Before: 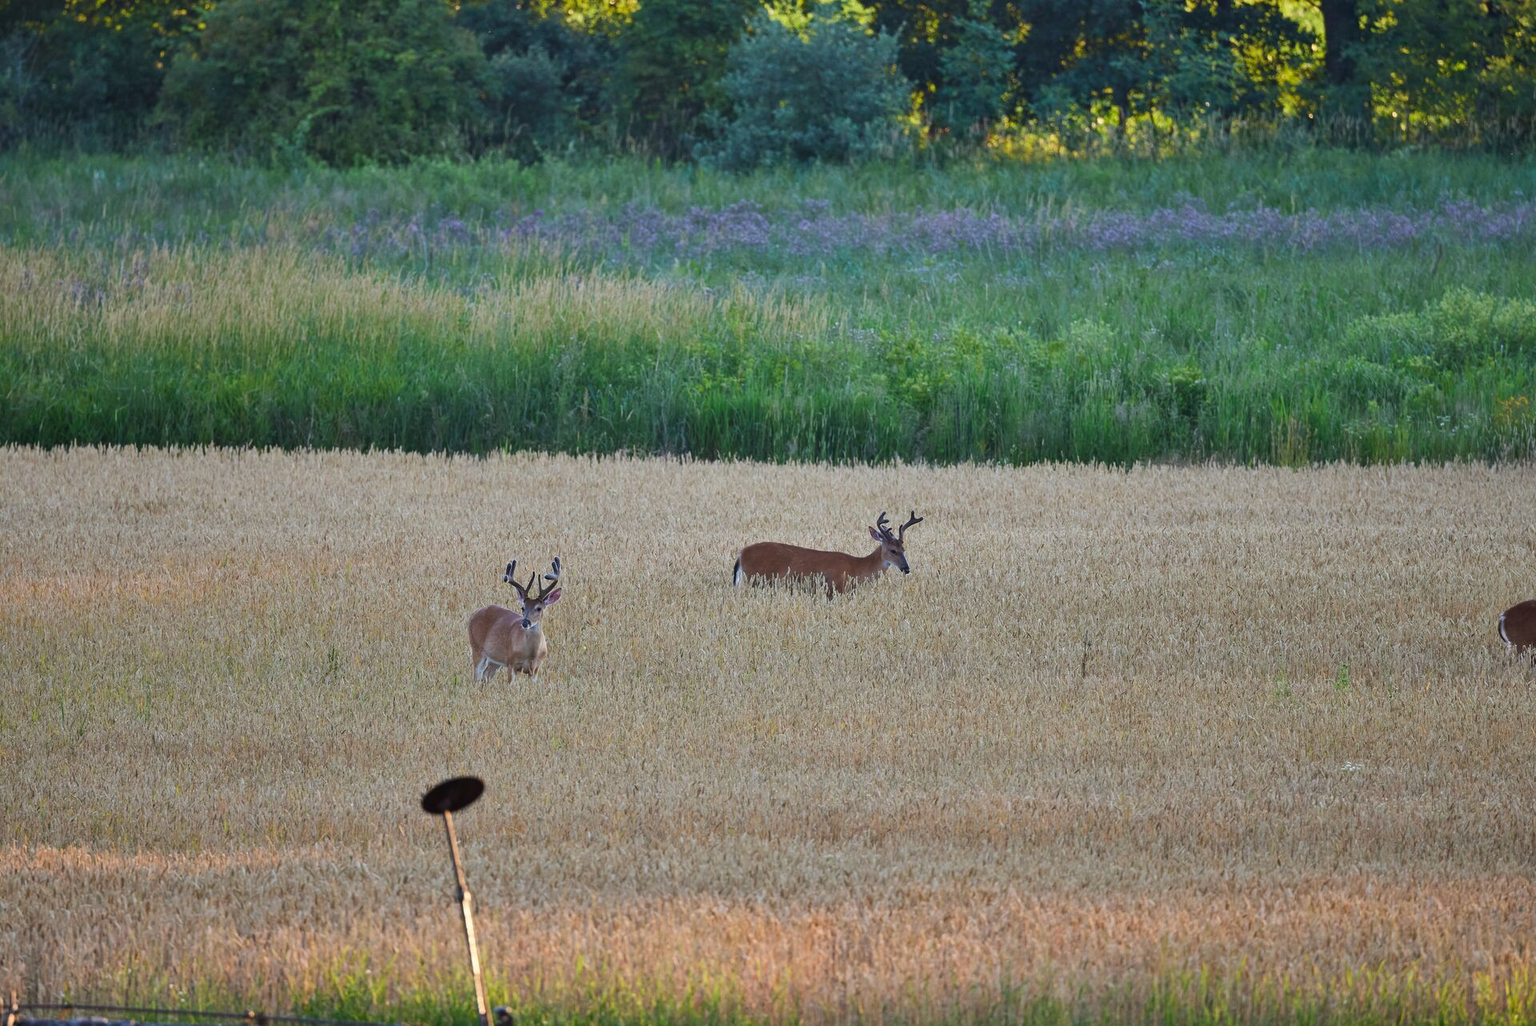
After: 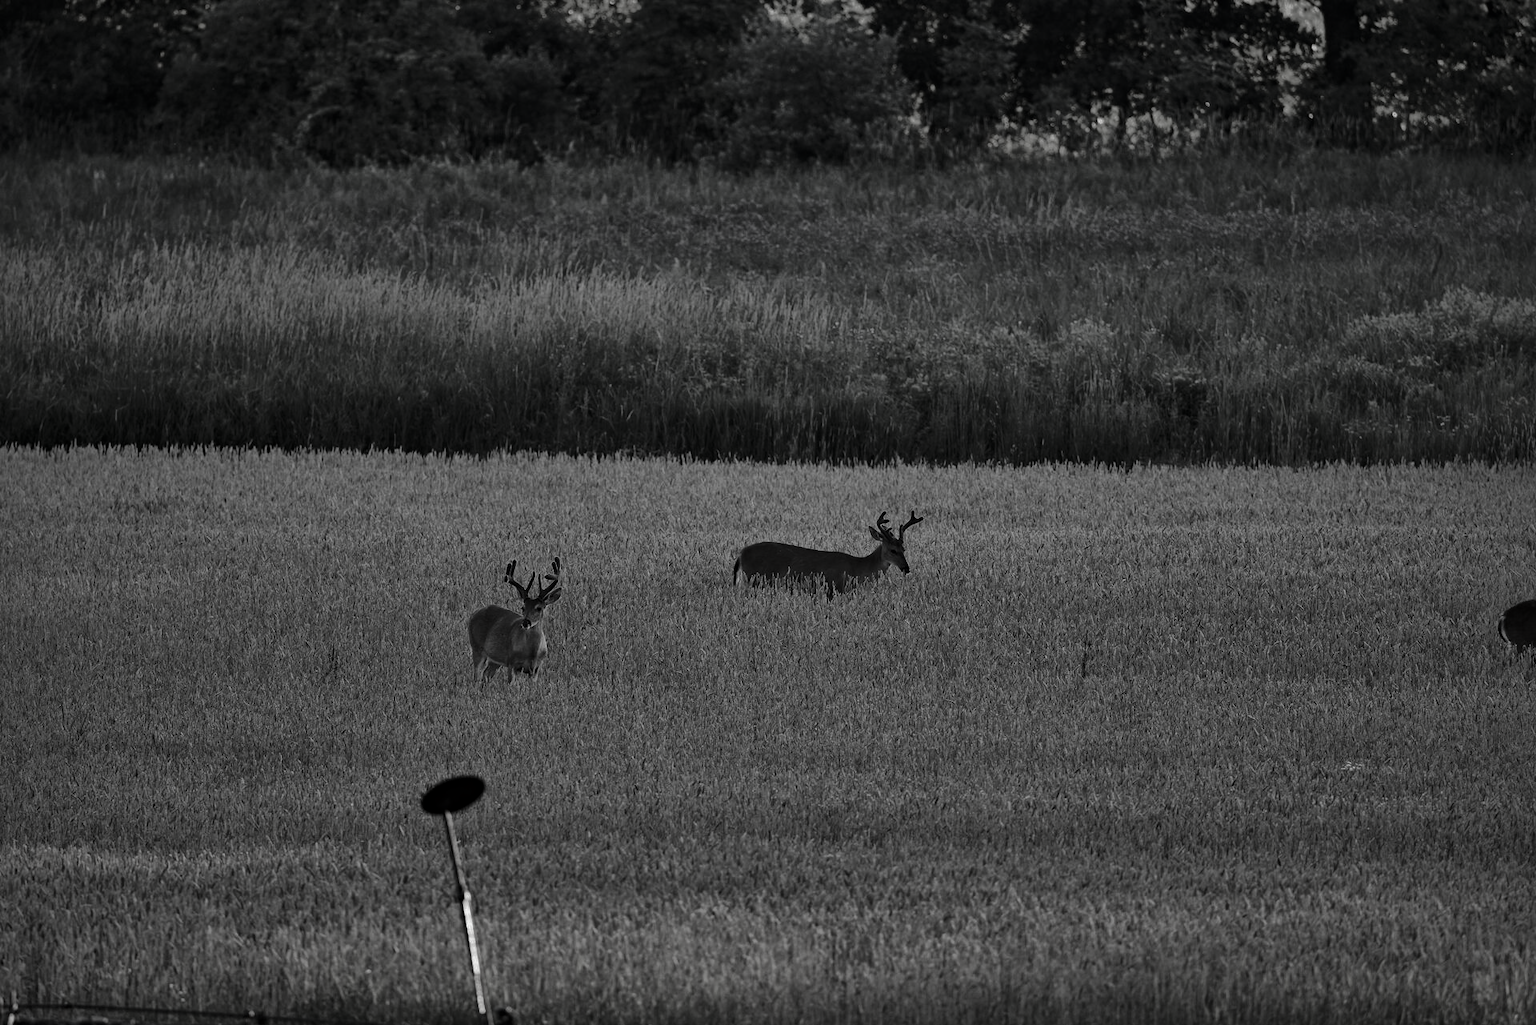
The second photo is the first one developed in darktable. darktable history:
contrast brightness saturation: contrast -0.032, brightness -0.605, saturation -0.982
base curve: curves: ch0 [(0, 0) (0.303, 0.277) (1, 1)], preserve colors none
haze removal: compatibility mode true, adaptive false
color calibration: illuminant Planckian (black body), adaptation linear Bradford (ICC v4), x 0.362, y 0.366, temperature 4500.7 K
shadows and highlights: on, module defaults
